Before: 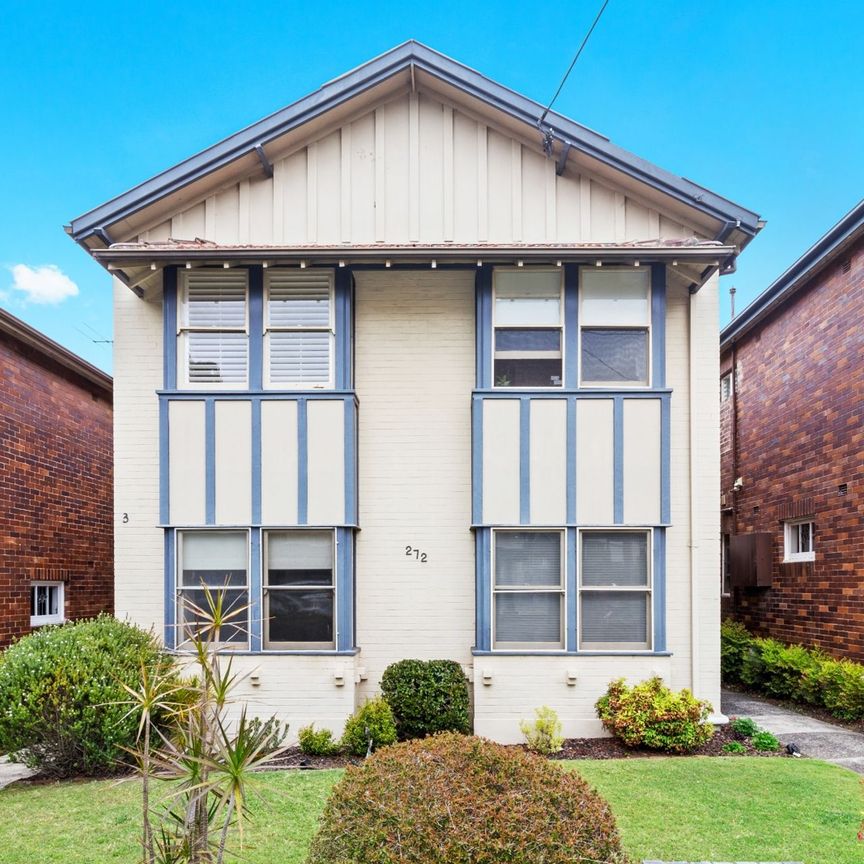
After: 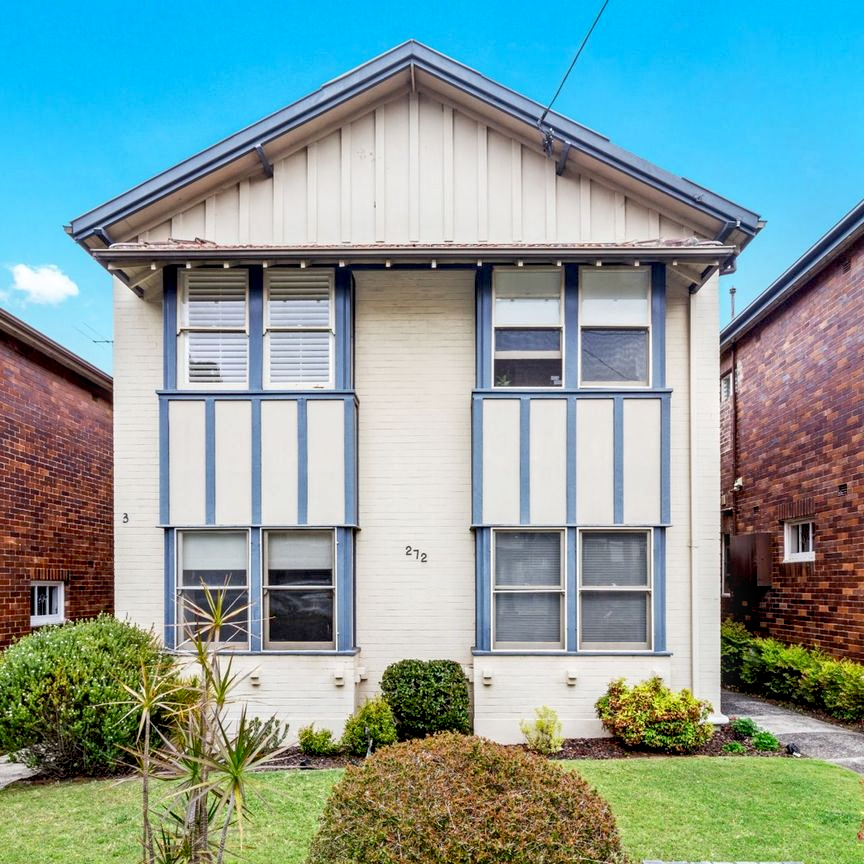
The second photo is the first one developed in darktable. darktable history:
local contrast: on, module defaults
exposure: black level correction 0.012, compensate highlight preservation false
base curve: exposure shift 0, preserve colors none
